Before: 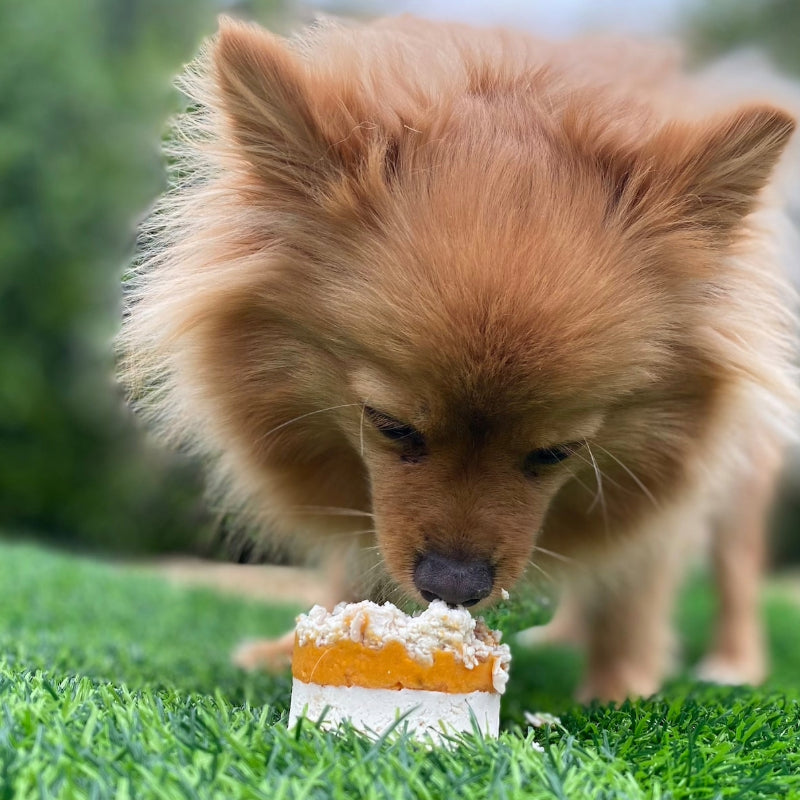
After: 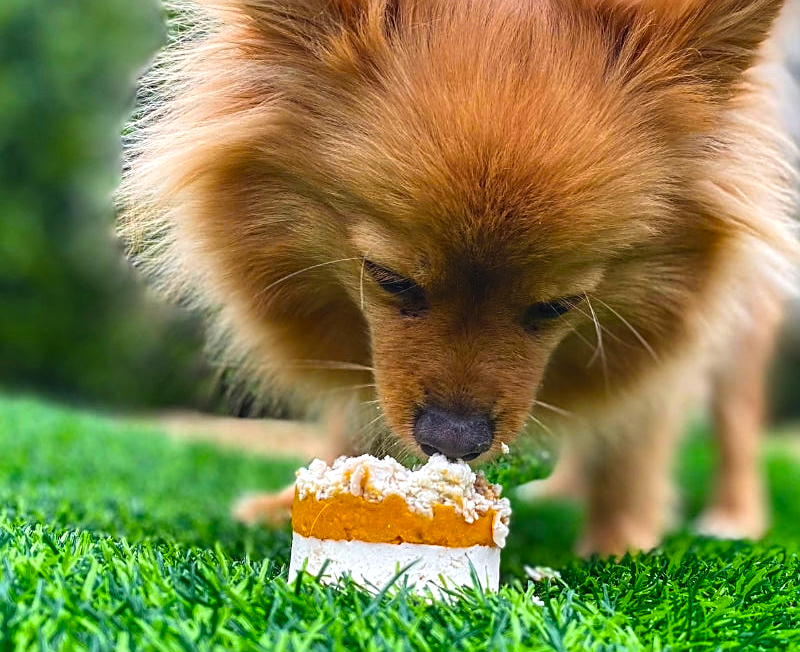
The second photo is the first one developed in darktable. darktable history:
local contrast: detail 130%
shadows and highlights: radius 101.85, shadows 50.3, highlights -66.05, soften with gaussian
color balance rgb: perceptual saturation grading › global saturation 35.196%, global vibrance 20%
exposure: black level correction -0.009, exposure 0.072 EV, compensate highlight preservation false
crop and rotate: top 18.5%
sharpen: on, module defaults
color zones: curves: ch0 [(0.068, 0.464) (0.25, 0.5) (0.48, 0.508) (0.75, 0.536) (0.886, 0.476) (0.967, 0.456)]; ch1 [(0.066, 0.456) (0.25, 0.5) (0.616, 0.508) (0.746, 0.56) (0.934, 0.444)]
contrast brightness saturation: contrast 0.097, brightness 0.038, saturation 0.092
